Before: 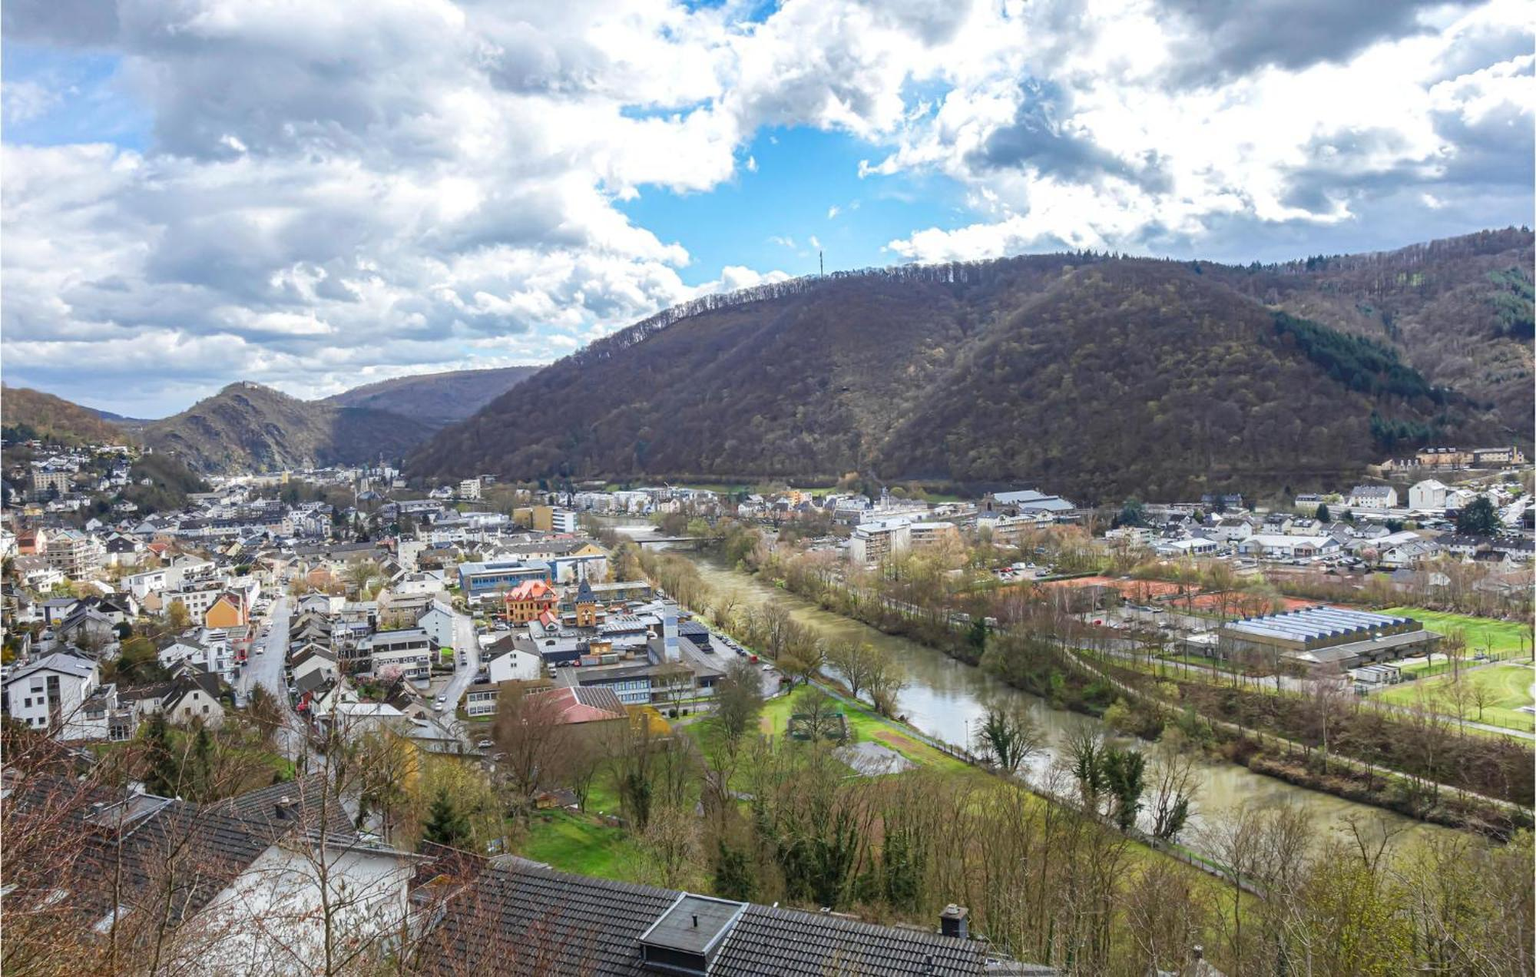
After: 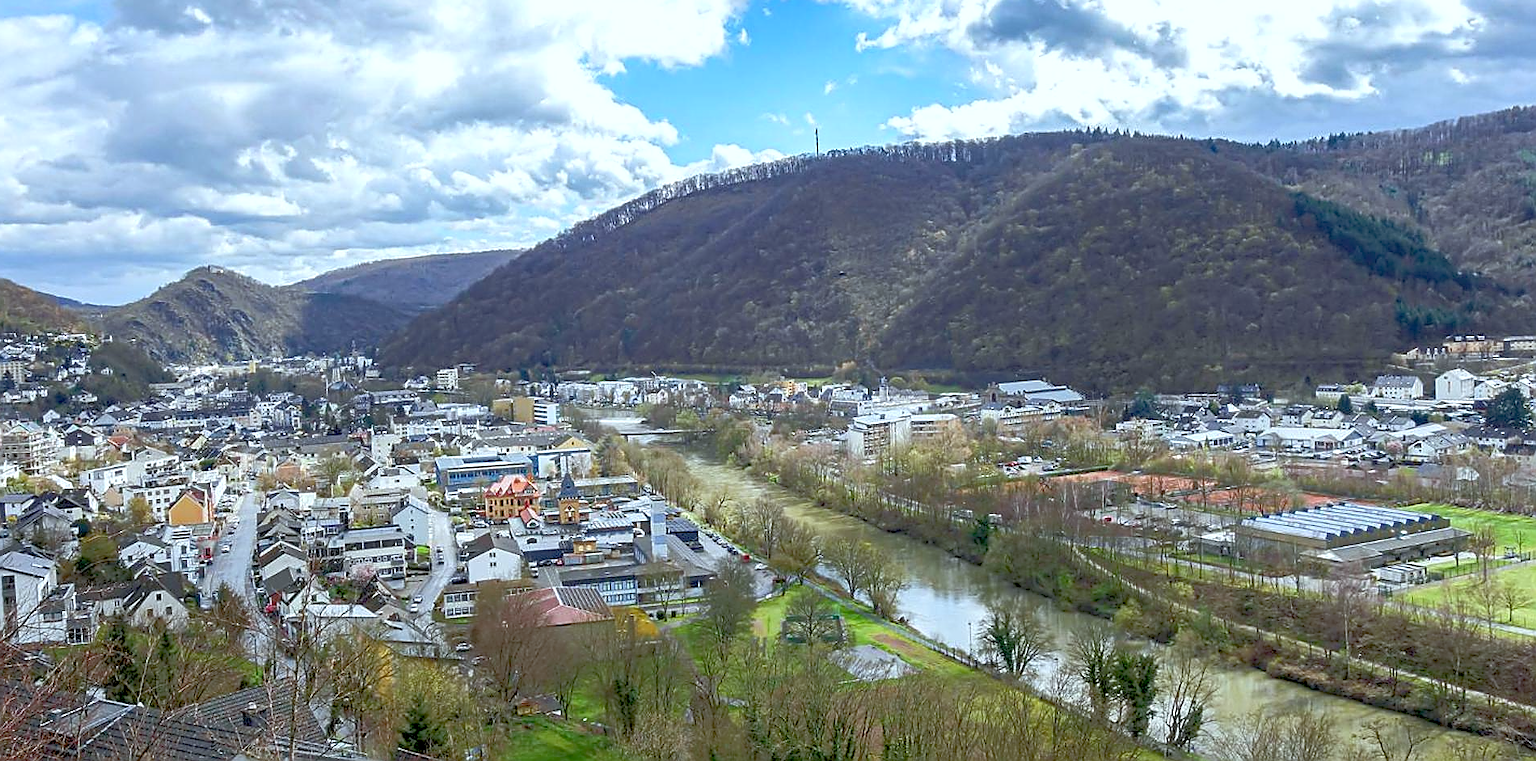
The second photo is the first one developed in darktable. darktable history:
exposure: black level correction 0.009, exposure 0.119 EV, compensate highlight preservation false
white balance: red 0.925, blue 1.046
rgb curve: curves: ch0 [(0, 0) (0.072, 0.166) (0.217, 0.293) (0.414, 0.42) (1, 1)], compensate middle gray true, preserve colors basic power
crop and rotate: left 2.991%, top 13.302%, right 1.981%, bottom 12.636%
sharpen: radius 1.4, amount 1.25, threshold 0.7
